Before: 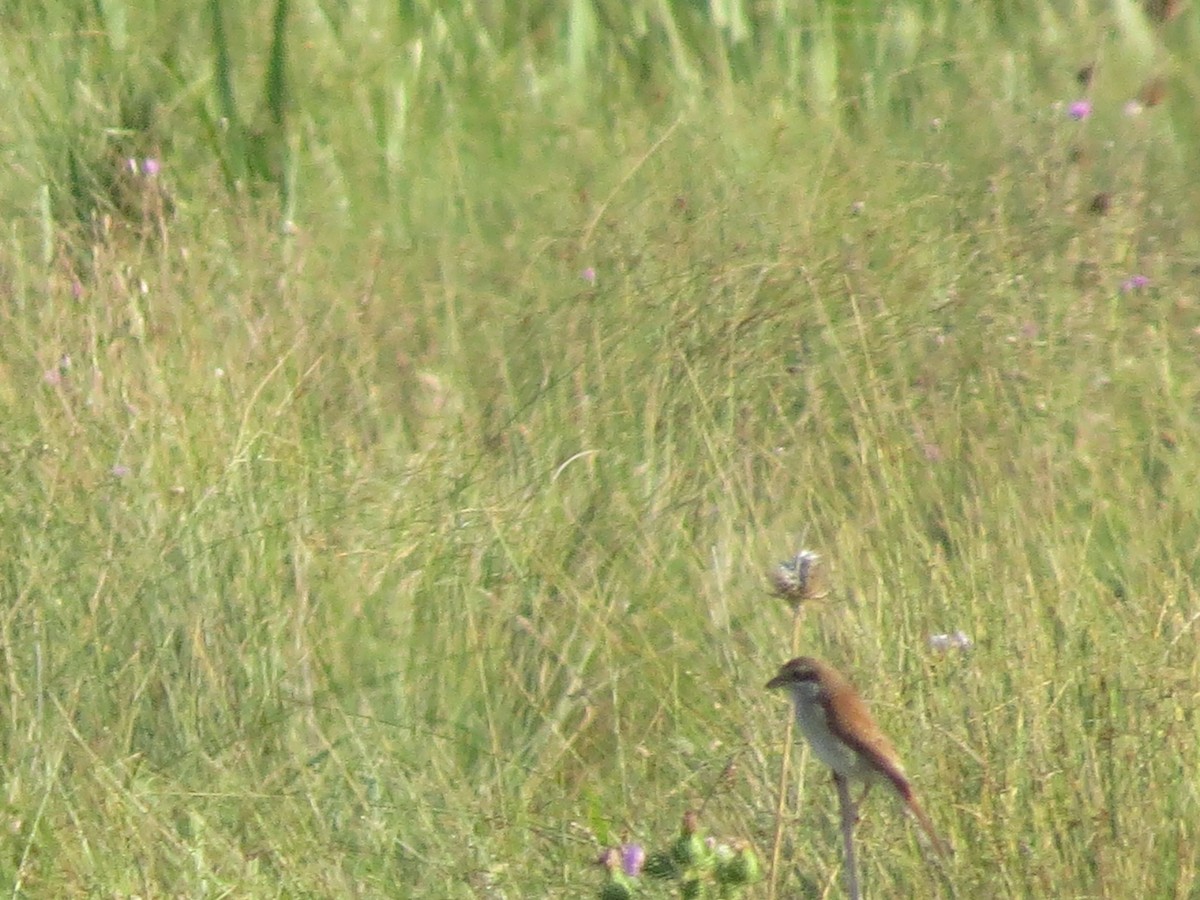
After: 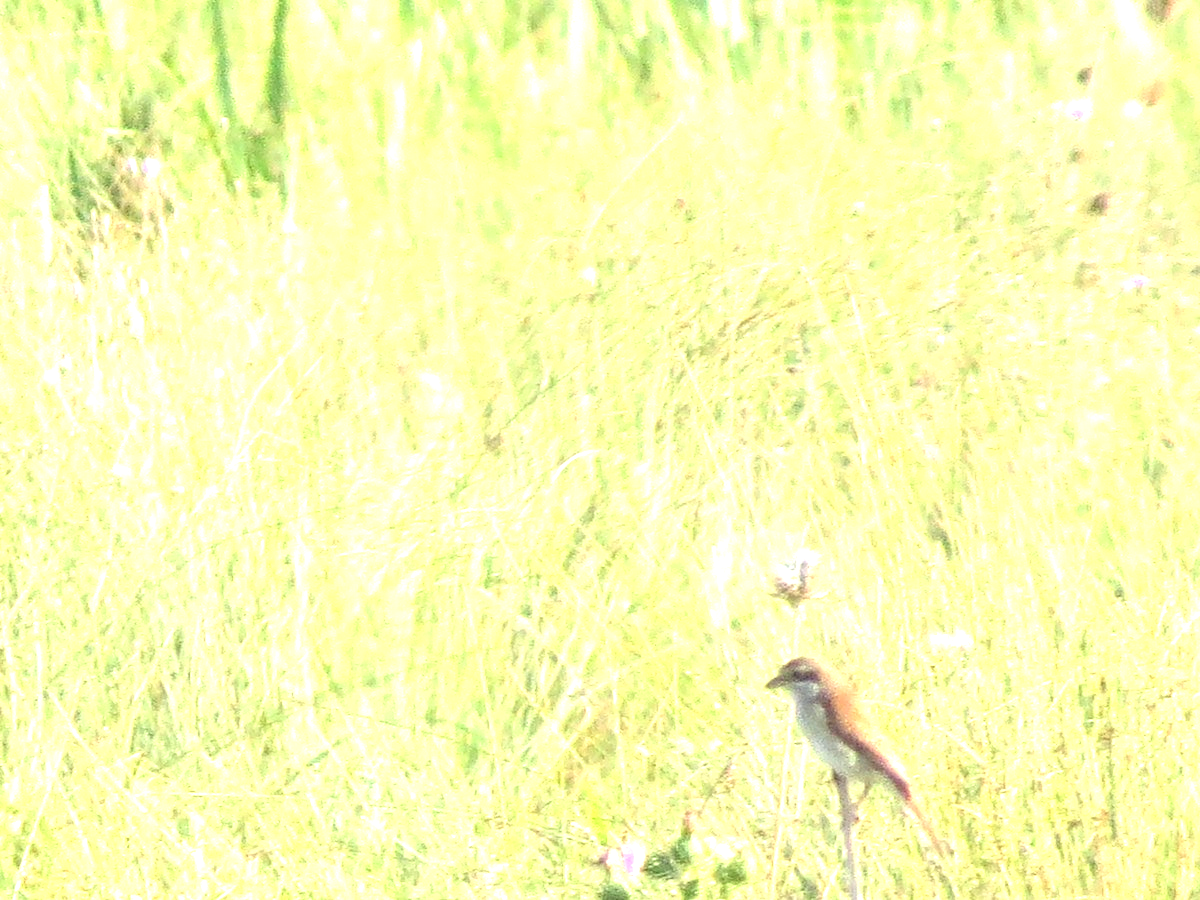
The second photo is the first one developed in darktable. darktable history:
exposure: black level correction 0, exposure 1.752 EV, compensate exposure bias true, compensate highlight preservation false
